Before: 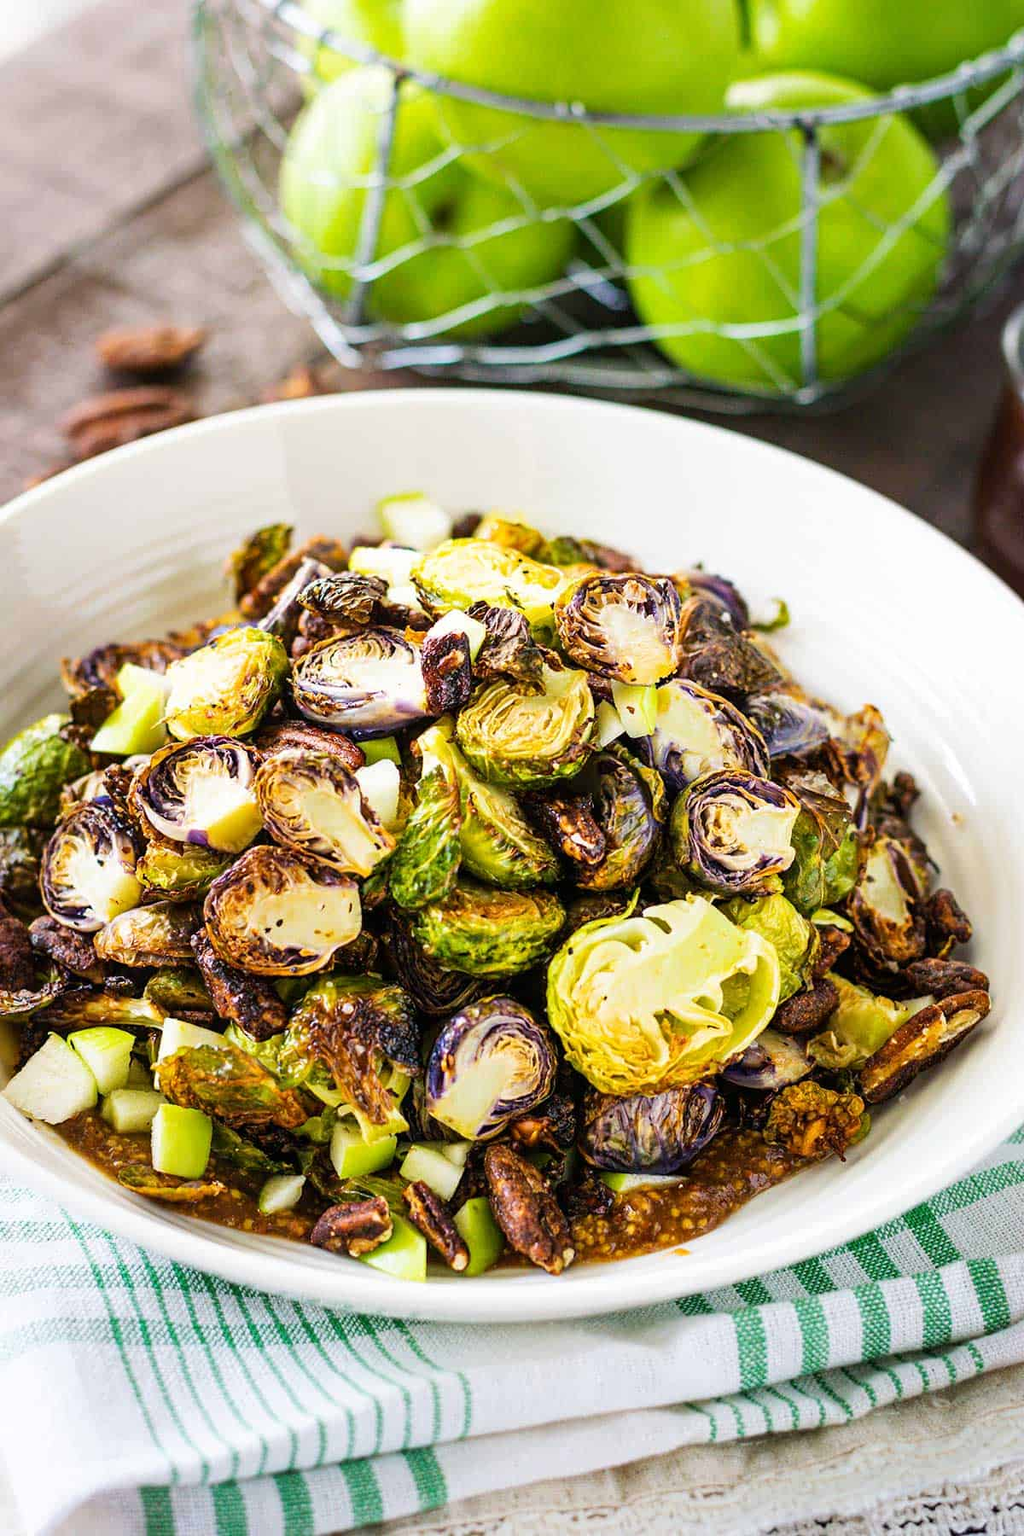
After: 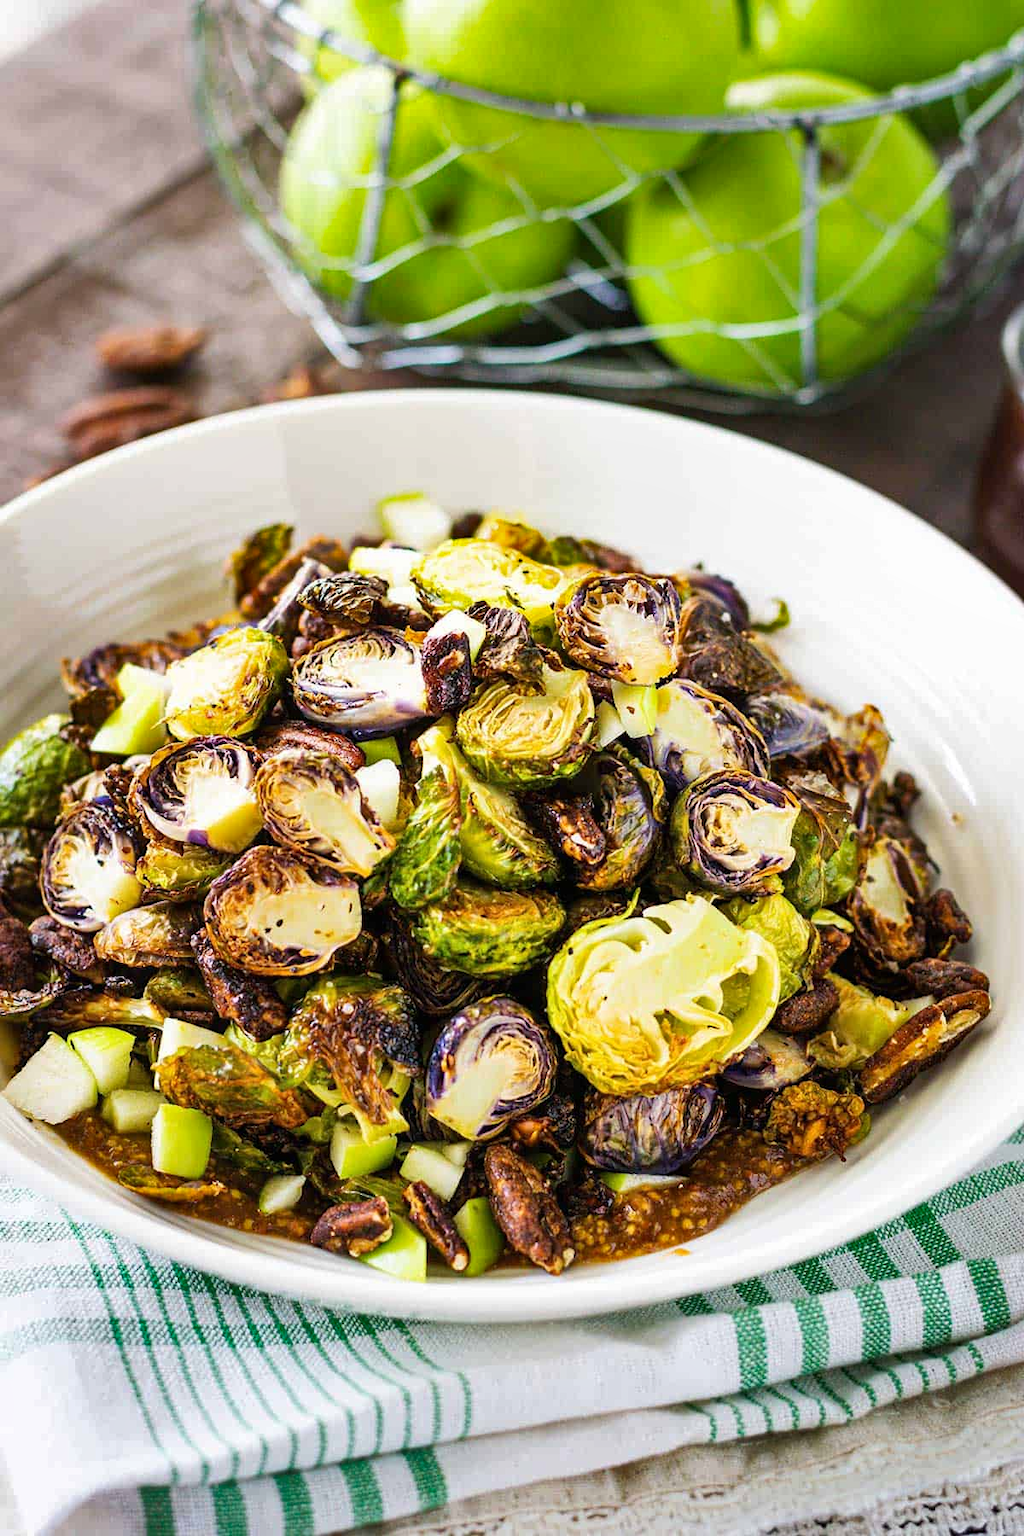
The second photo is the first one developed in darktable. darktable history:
shadows and highlights: shadows 59.5, soften with gaussian
